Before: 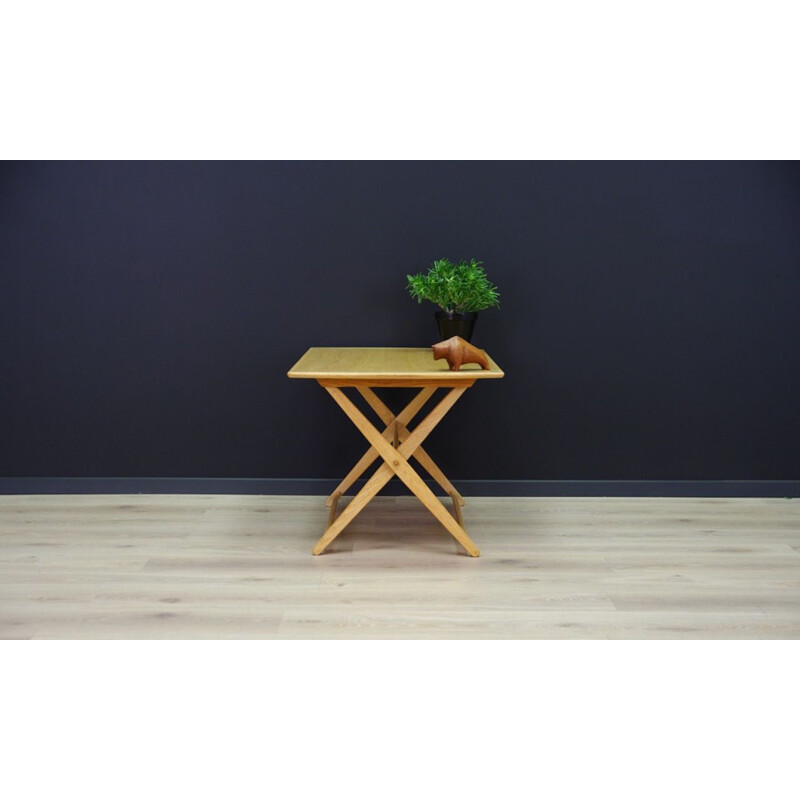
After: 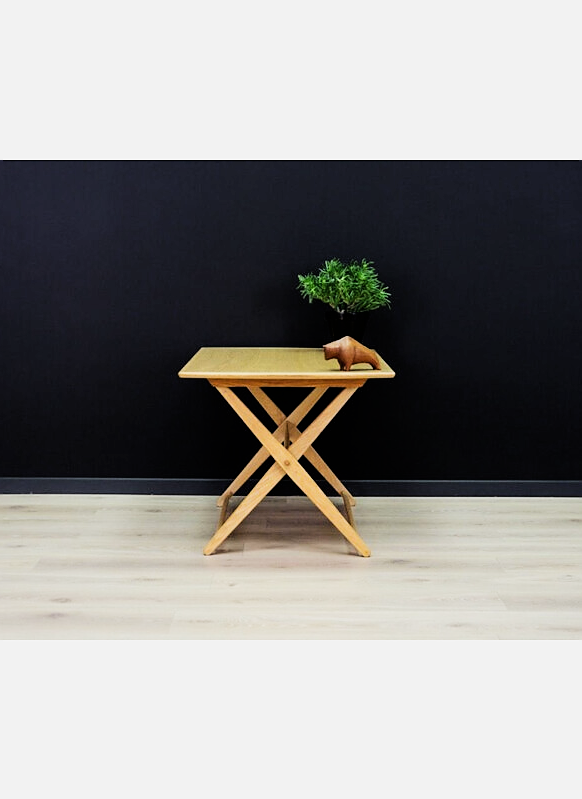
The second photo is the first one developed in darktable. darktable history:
exposure: exposure 0.406 EV, compensate highlight preservation false
crop: left 13.648%, top 0%, right 13.489%
sharpen: radius 0.983, amount 0.612
filmic rgb: black relative exposure -5.07 EV, white relative exposure 3.98 EV, hardness 2.89, contrast 1.409, highlights saturation mix -30.7%
